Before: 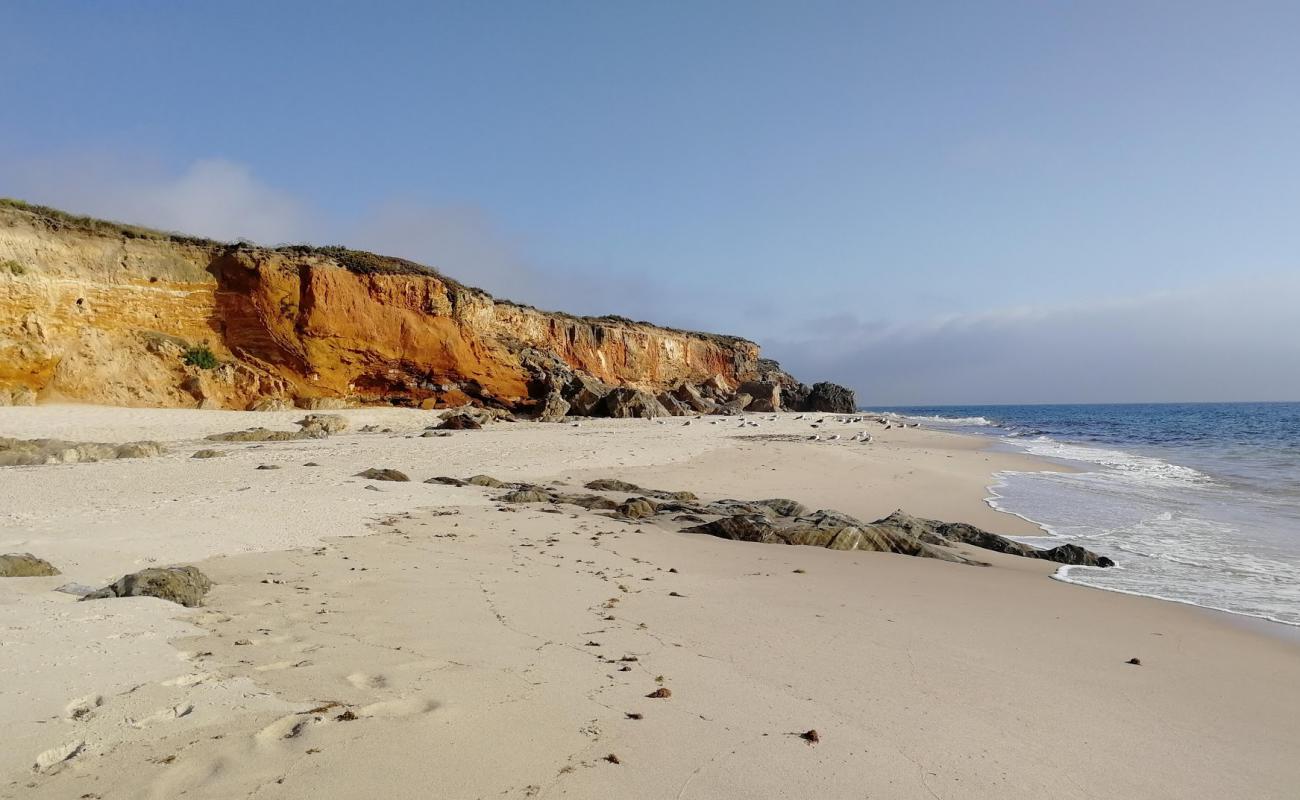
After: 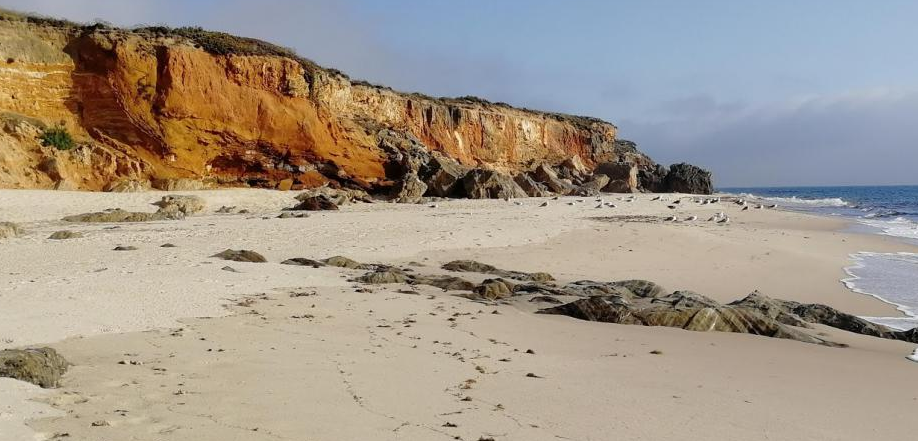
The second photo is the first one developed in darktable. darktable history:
crop: left 11.017%, top 27.483%, right 18.297%, bottom 17.288%
